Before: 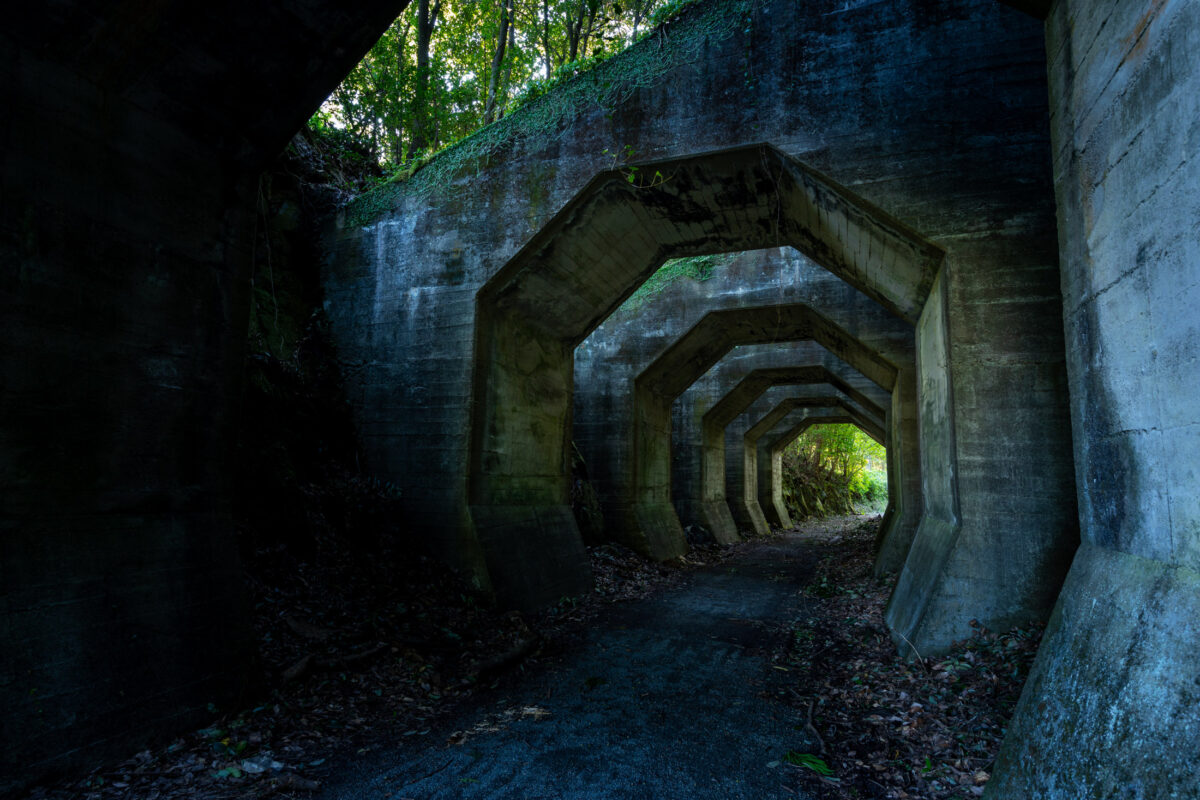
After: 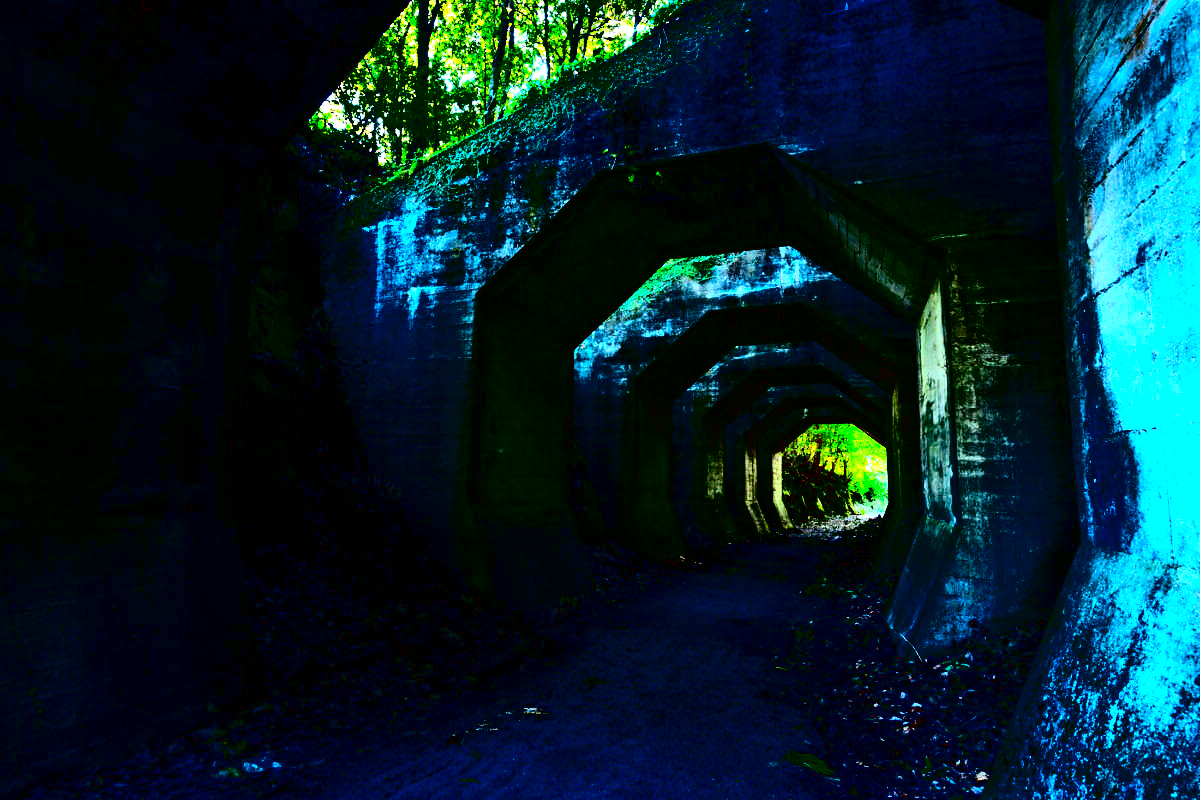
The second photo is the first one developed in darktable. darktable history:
contrast brightness saturation: contrast 0.765, brightness -1, saturation 0.983
exposure: black level correction 0, exposure 1.594 EV, compensate highlight preservation false
